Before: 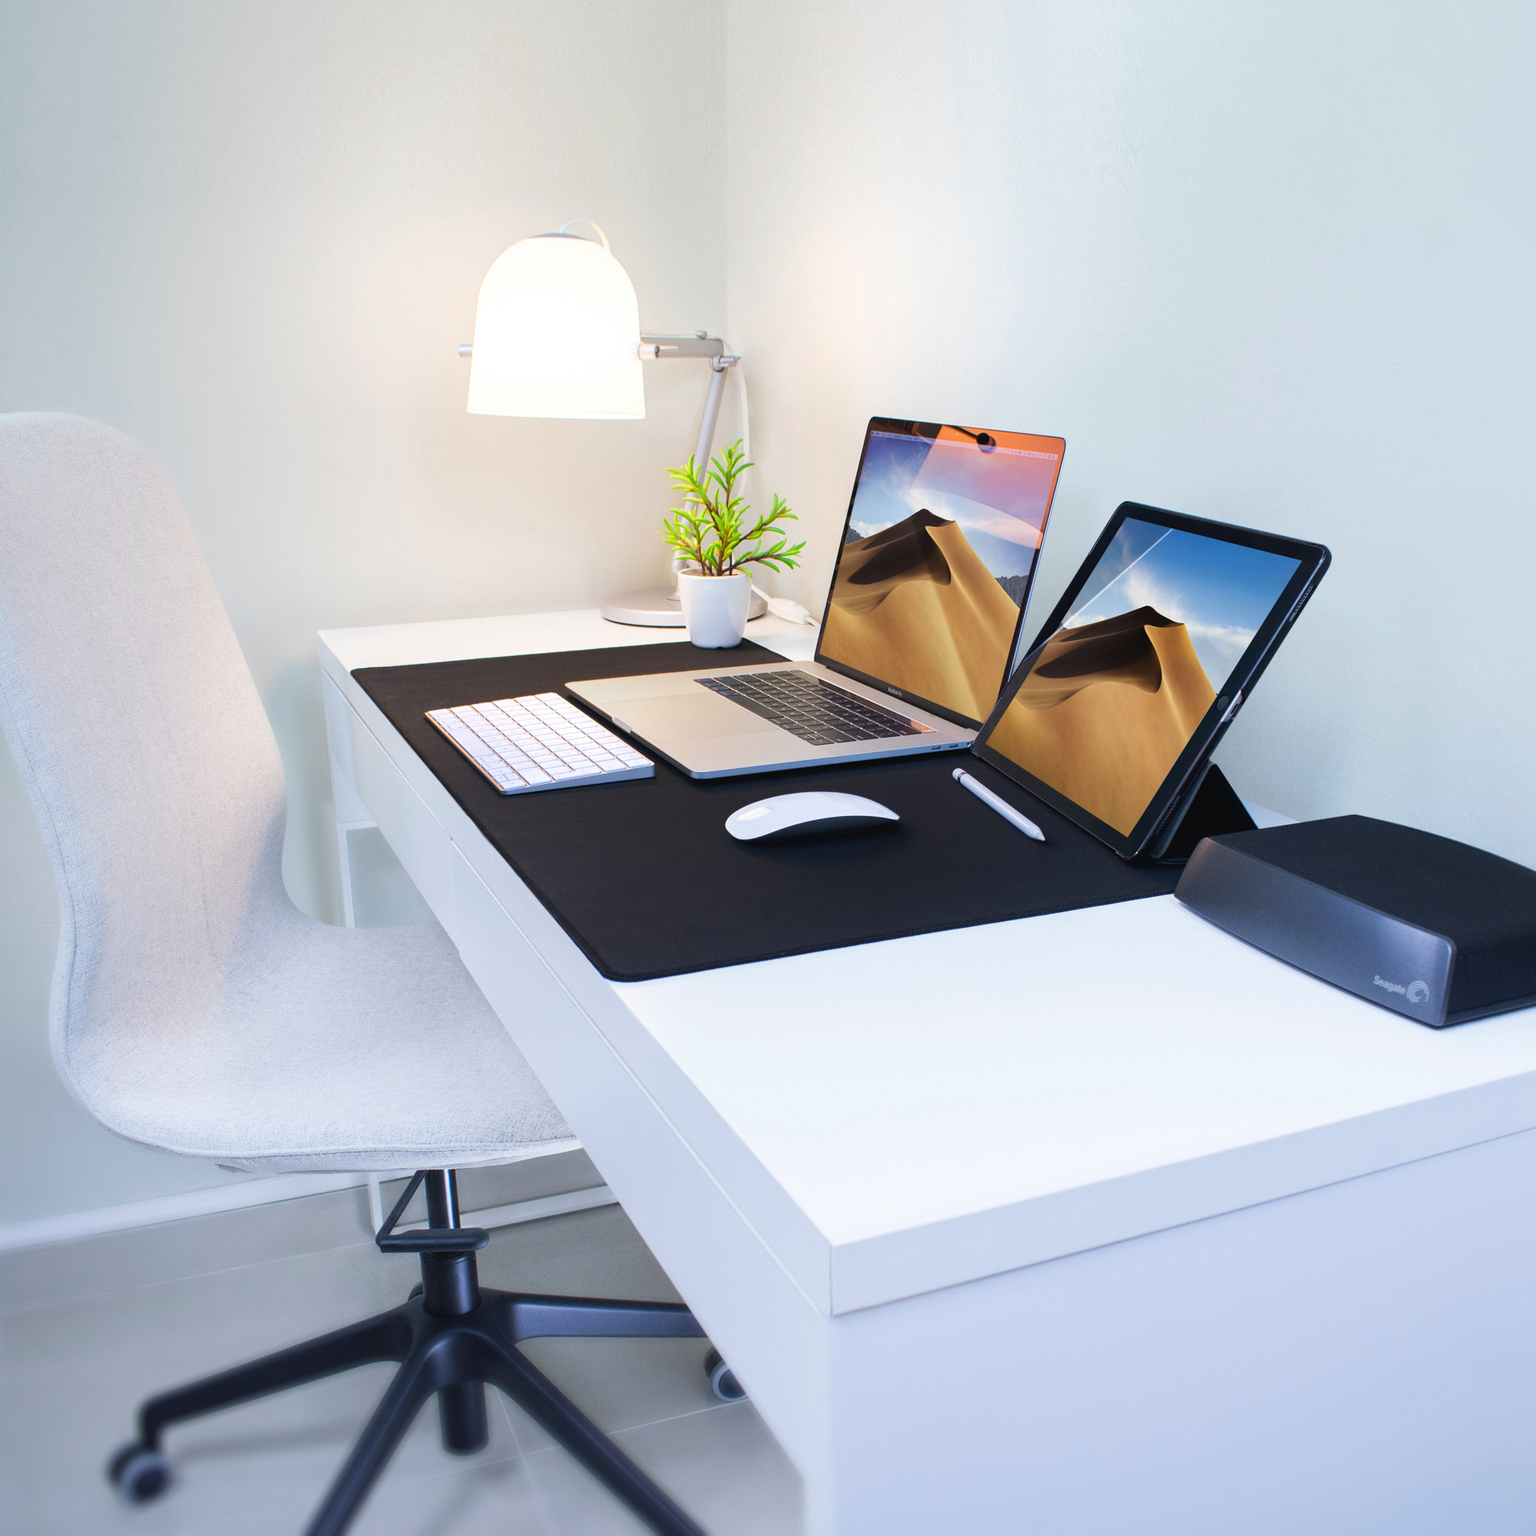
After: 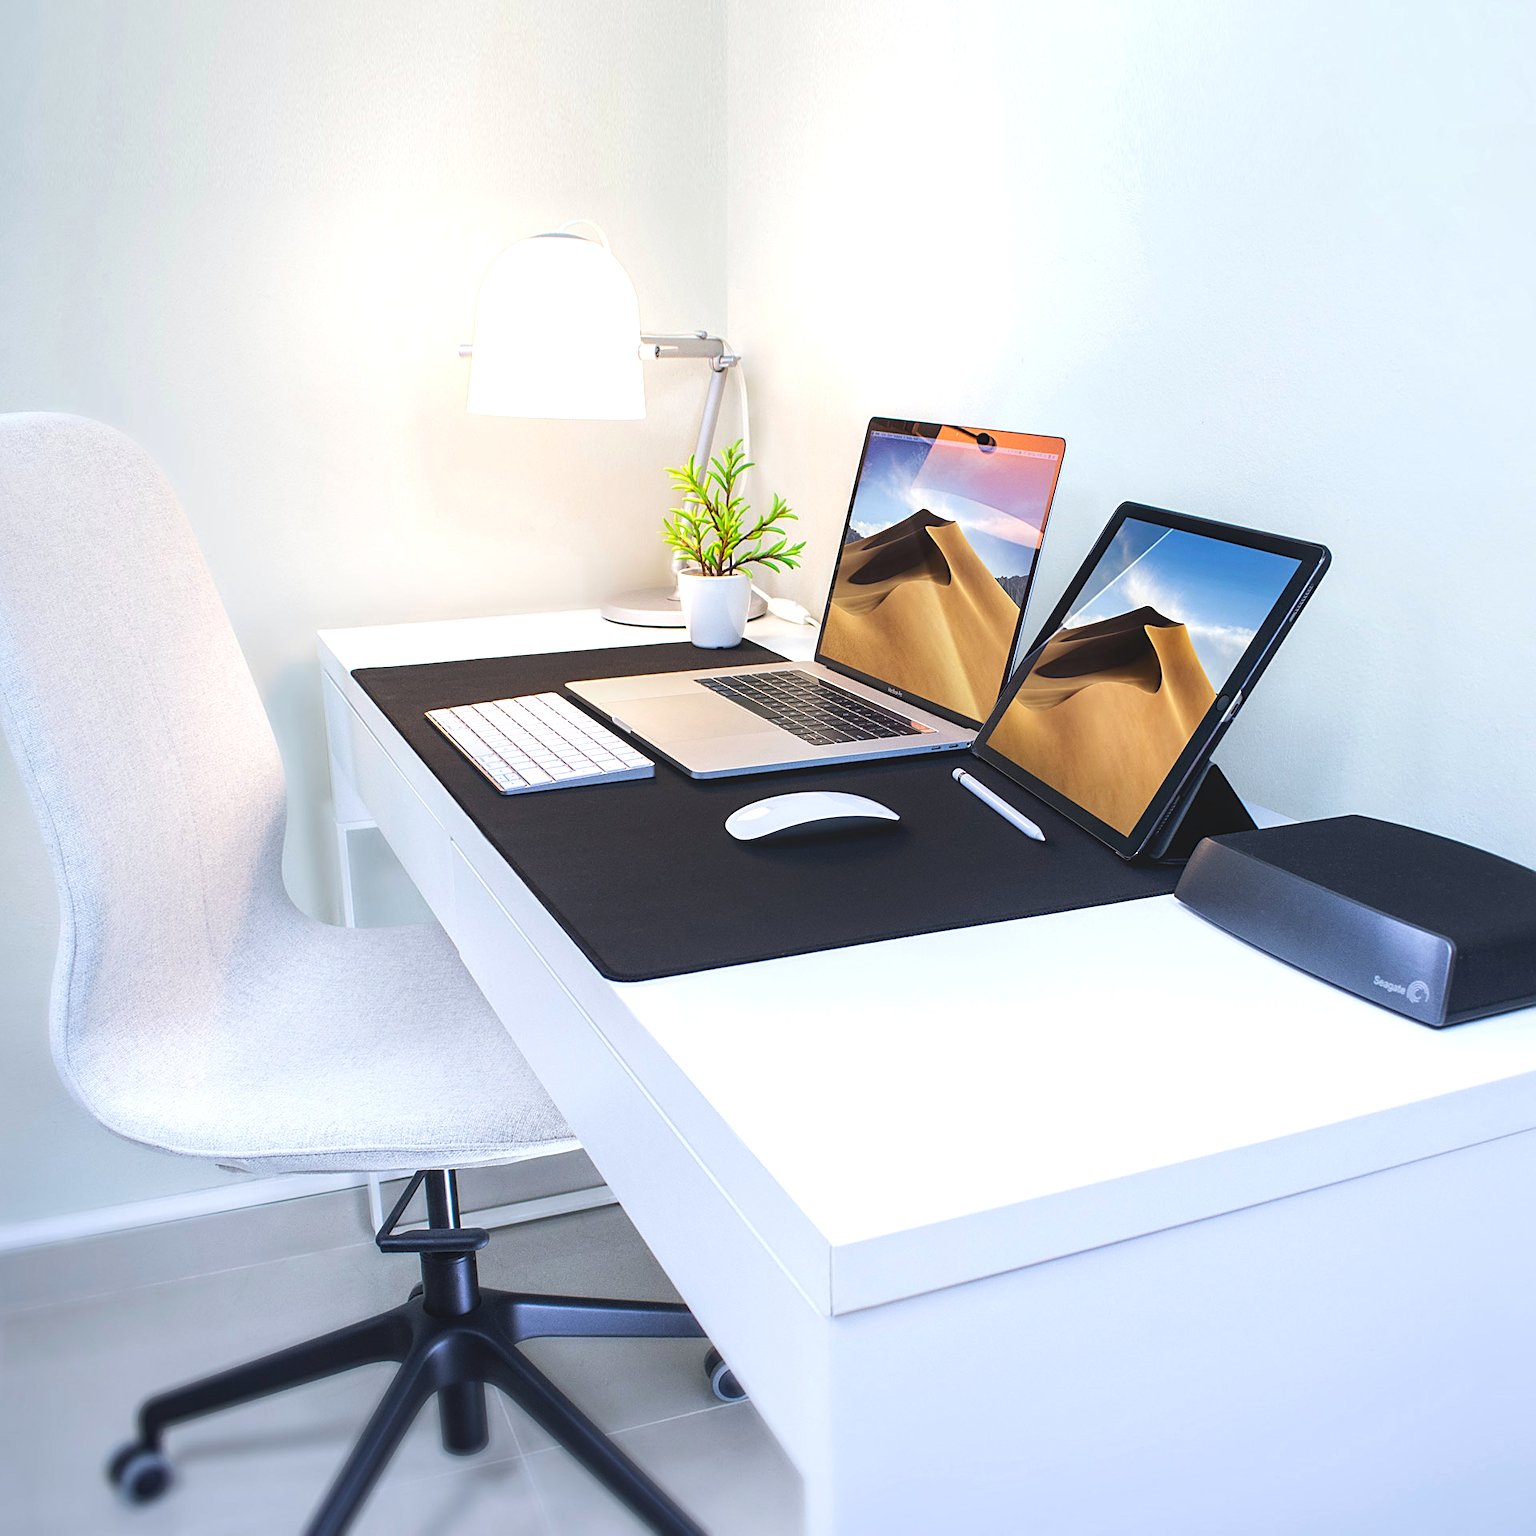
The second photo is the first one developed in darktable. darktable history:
tone equalizer: -8 EV -0.417 EV, -7 EV -0.389 EV, -6 EV -0.333 EV, -5 EV -0.222 EV, -3 EV 0.222 EV, -2 EV 0.333 EV, -1 EV 0.389 EV, +0 EV 0.417 EV, edges refinement/feathering 500, mask exposure compensation -1.57 EV, preserve details no
sharpen: on, module defaults
local contrast: detail 110%
